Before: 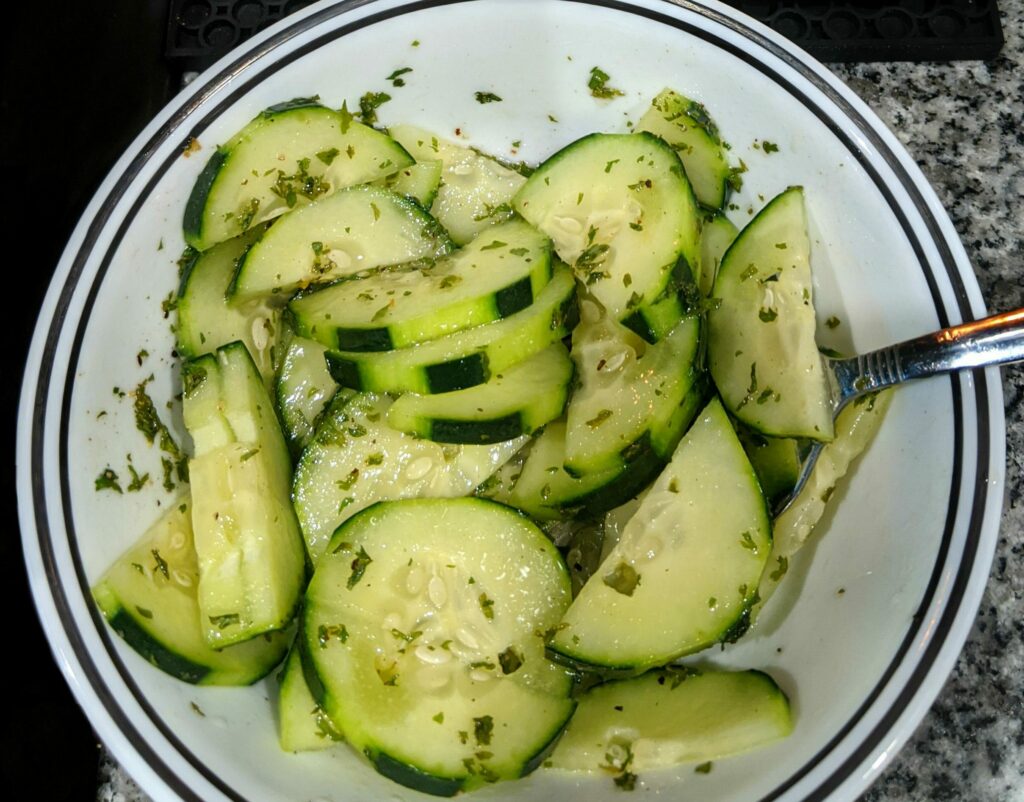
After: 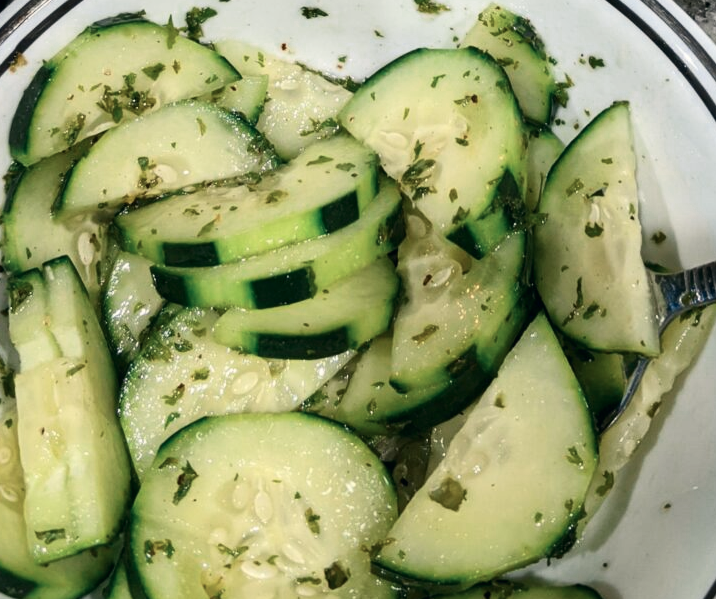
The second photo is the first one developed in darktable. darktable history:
contrast brightness saturation: contrast 0.18, saturation 0.3
color zones: curves: ch0 [(0, 0.5) (0.125, 0.4) (0.25, 0.5) (0.375, 0.4) (0.5, 0.4) (0.625, 0.35) (0.75, 0.35) (0.875, 0.5)]; ch1 [(0, 0.35) (0.125, 0.45) (0.25, 0.35) (0.375, 0.35) (0.5, 0.35) (0.625, 0.35) (0.75, 0.45) (0.875, 0.35)]; ch2 [(0, 0.6) (0.125, 0.5) (0.25, 0.5) (0.375, 0.6) (0.5, 0.6) (0.625, 0.5) (0.75, 0.5) (0.875, 0.5)]
color correction: highlights a* 2.75, highlights b* 5, shadows a* -2.04, shadows b* -4.84, saturation 0.8
crop and rotate: left 17.046%, top 10.659%, right 12.989%, bottom 14.553%
